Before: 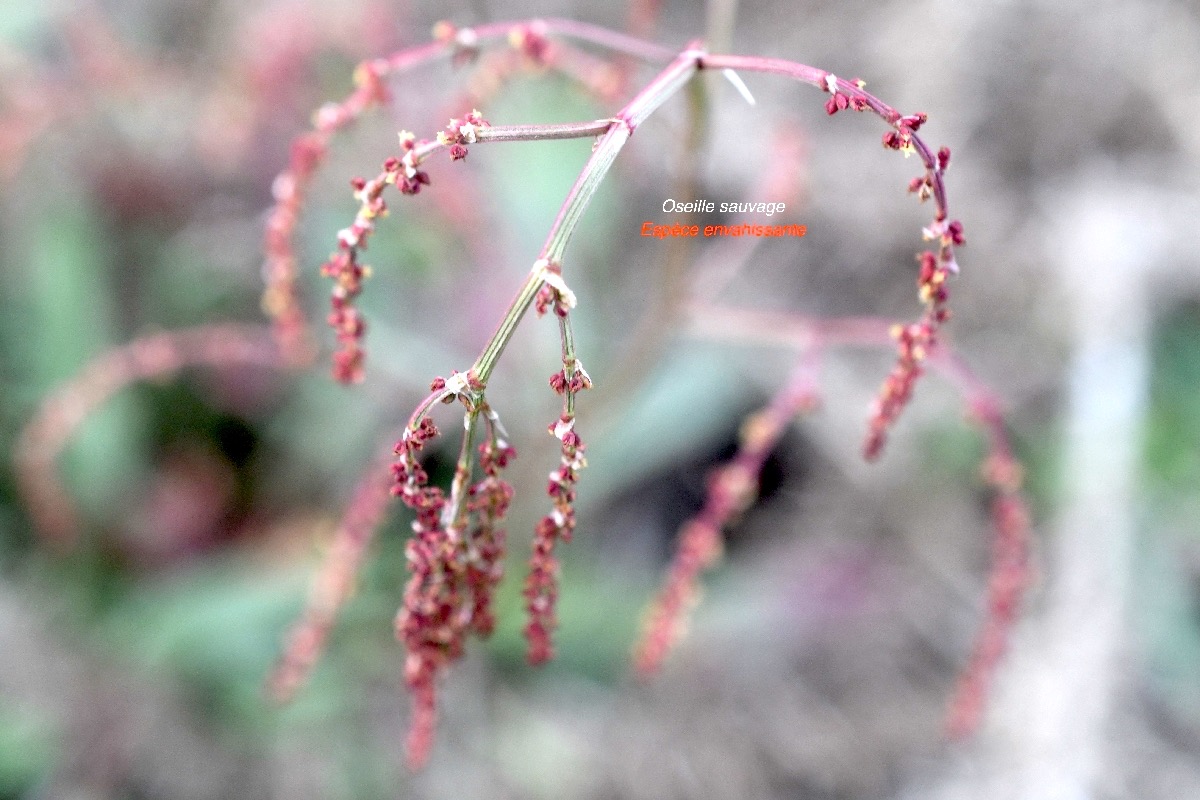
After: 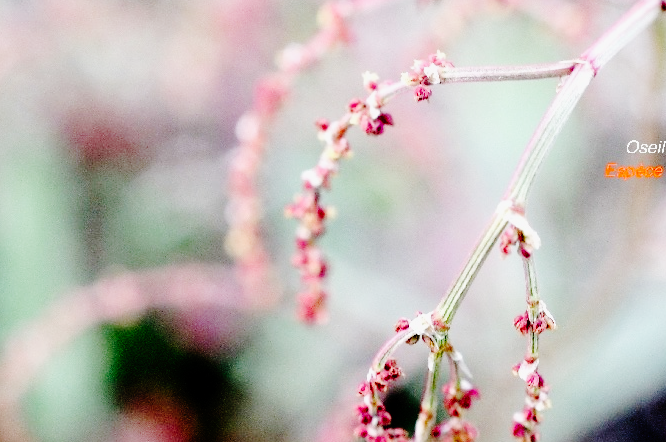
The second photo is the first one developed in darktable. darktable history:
exposure: exposure -0.212 EV, compensate highlight preservation false
levels: levels [0, 0.498, 1]
crop and rotate: left 3.049%, top 7.508%, right 41.45%, bottom 37.197%
base curve: curves: ch0 [(0, 0) (0.036, 0.01) (0.123, 0.254) (0.258, 0.504) (0.507, 0.748) (1, 1)], preserve colors none
